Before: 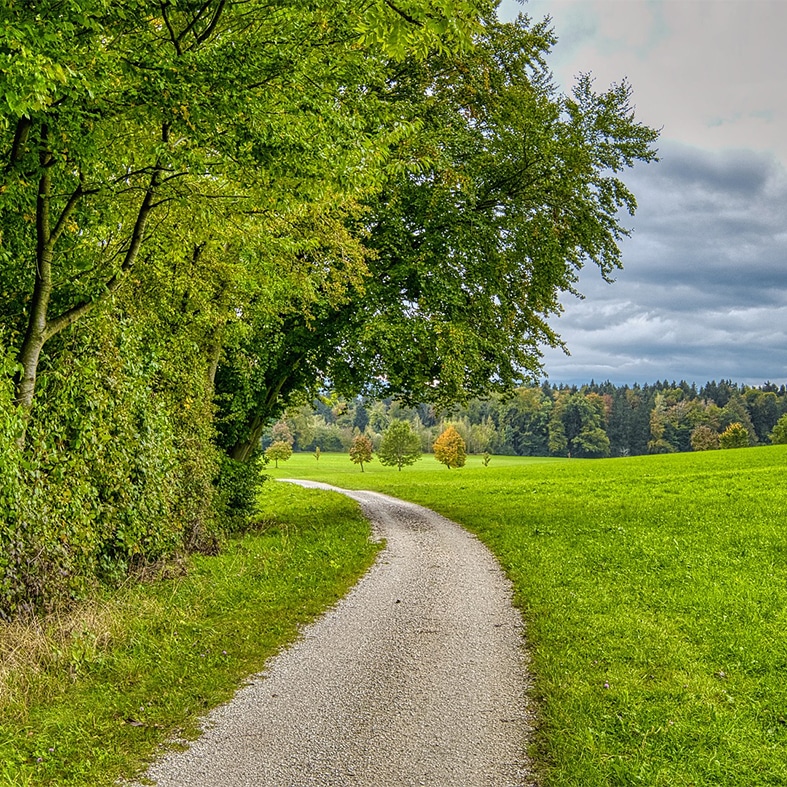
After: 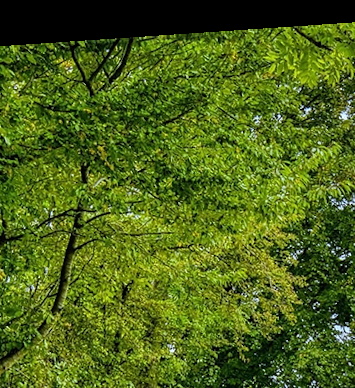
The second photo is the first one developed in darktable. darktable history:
white balance: red 0.925, blue 1.046
crop and rotate: left 10.817%, top 0.062%, right 47.194%, bottom 53.626%
rotate and perspective: rotation -4.2°, shear 0.006, automatic cropping off
